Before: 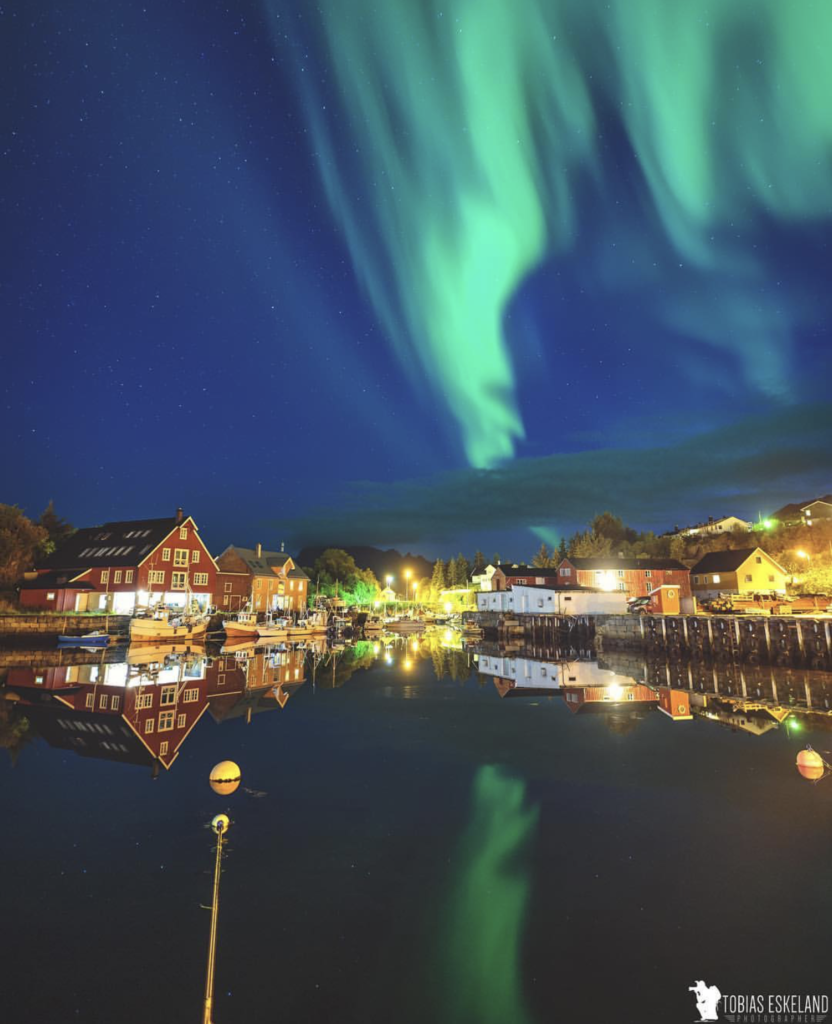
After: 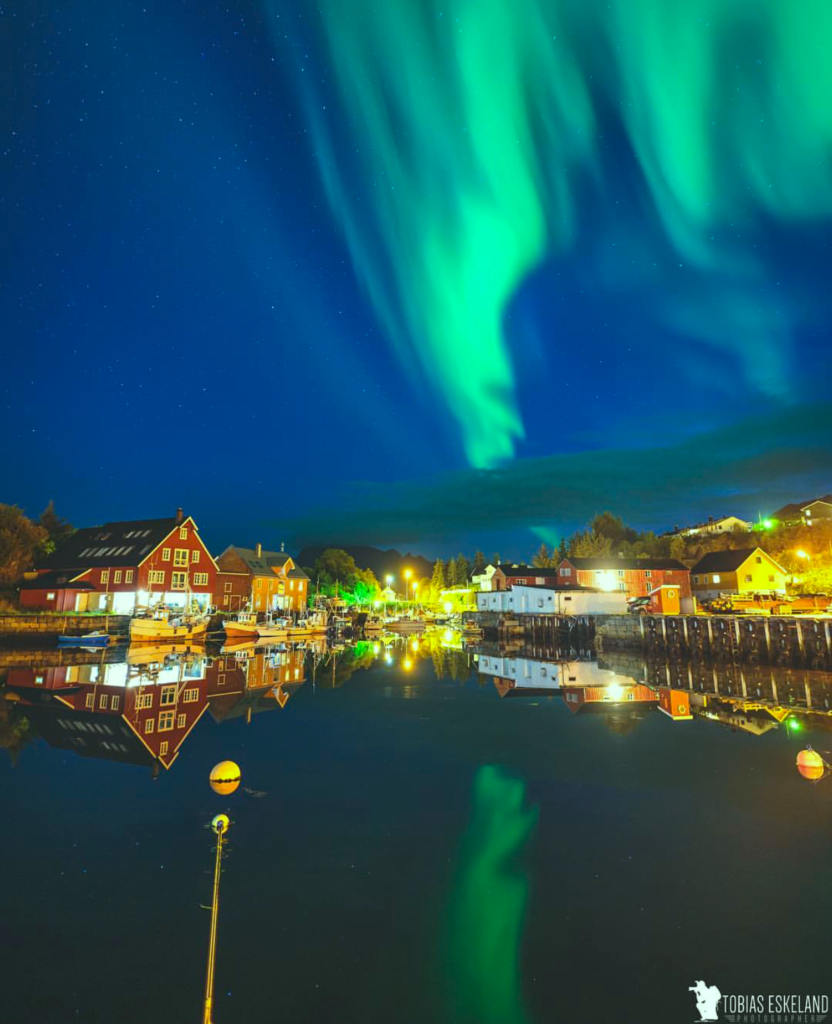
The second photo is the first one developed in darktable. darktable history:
color correction: highlights a* -7.63, highlights b* 1.05, shadows a* -3.5, saturation 1.44
contrast brightness saturation: saturation -0.174
